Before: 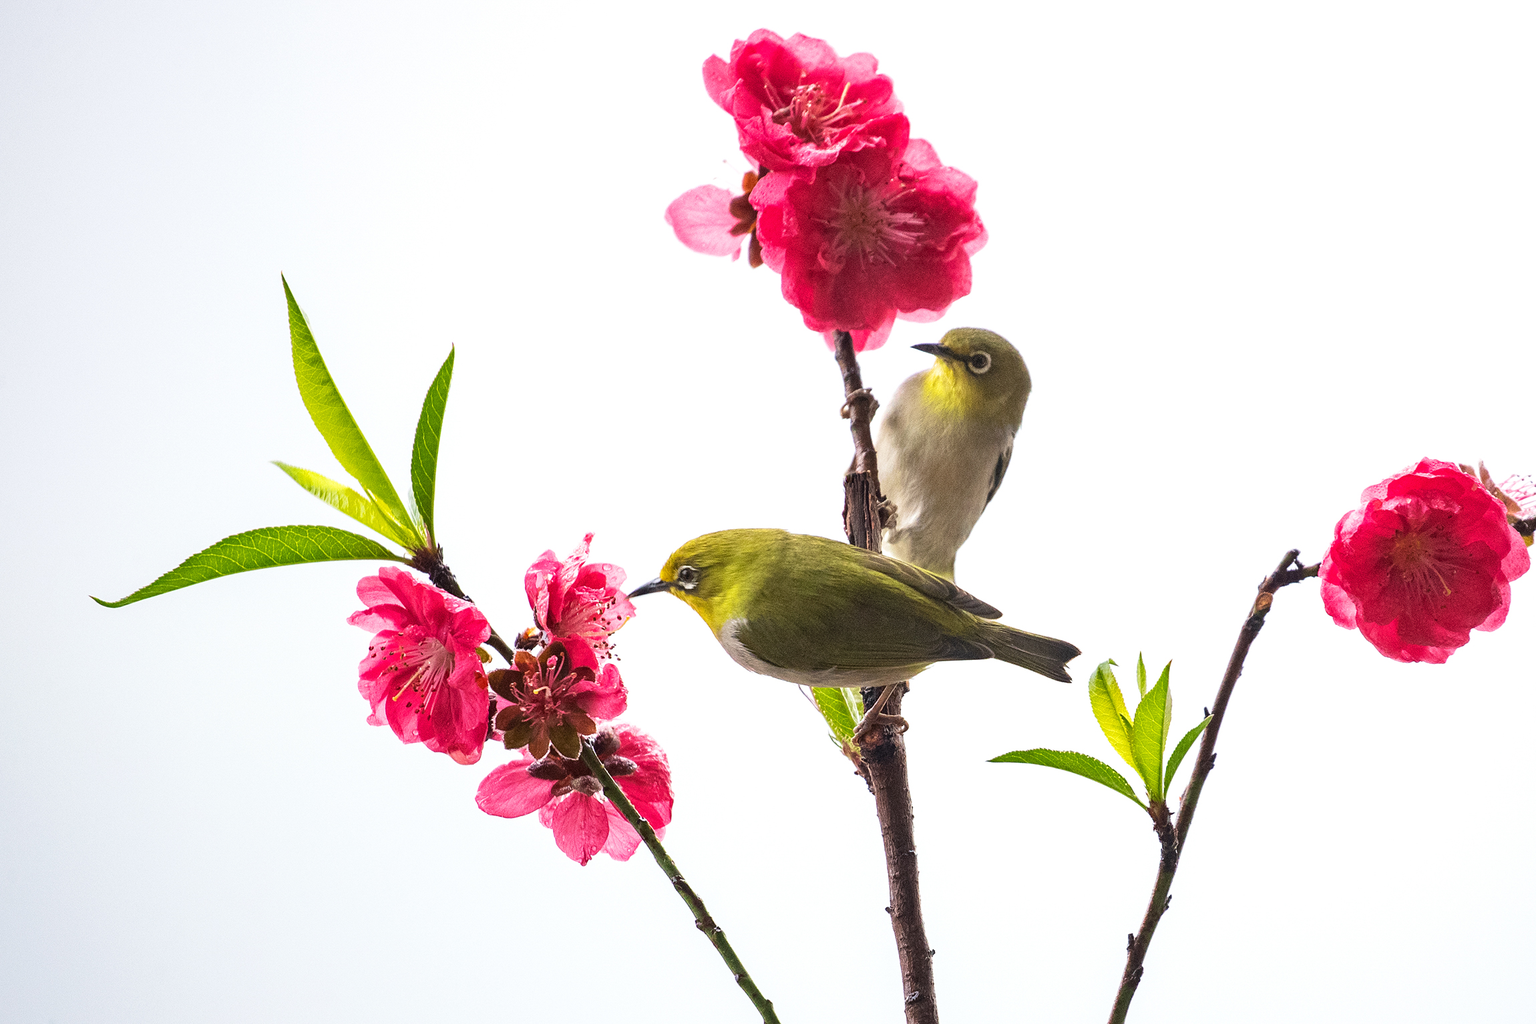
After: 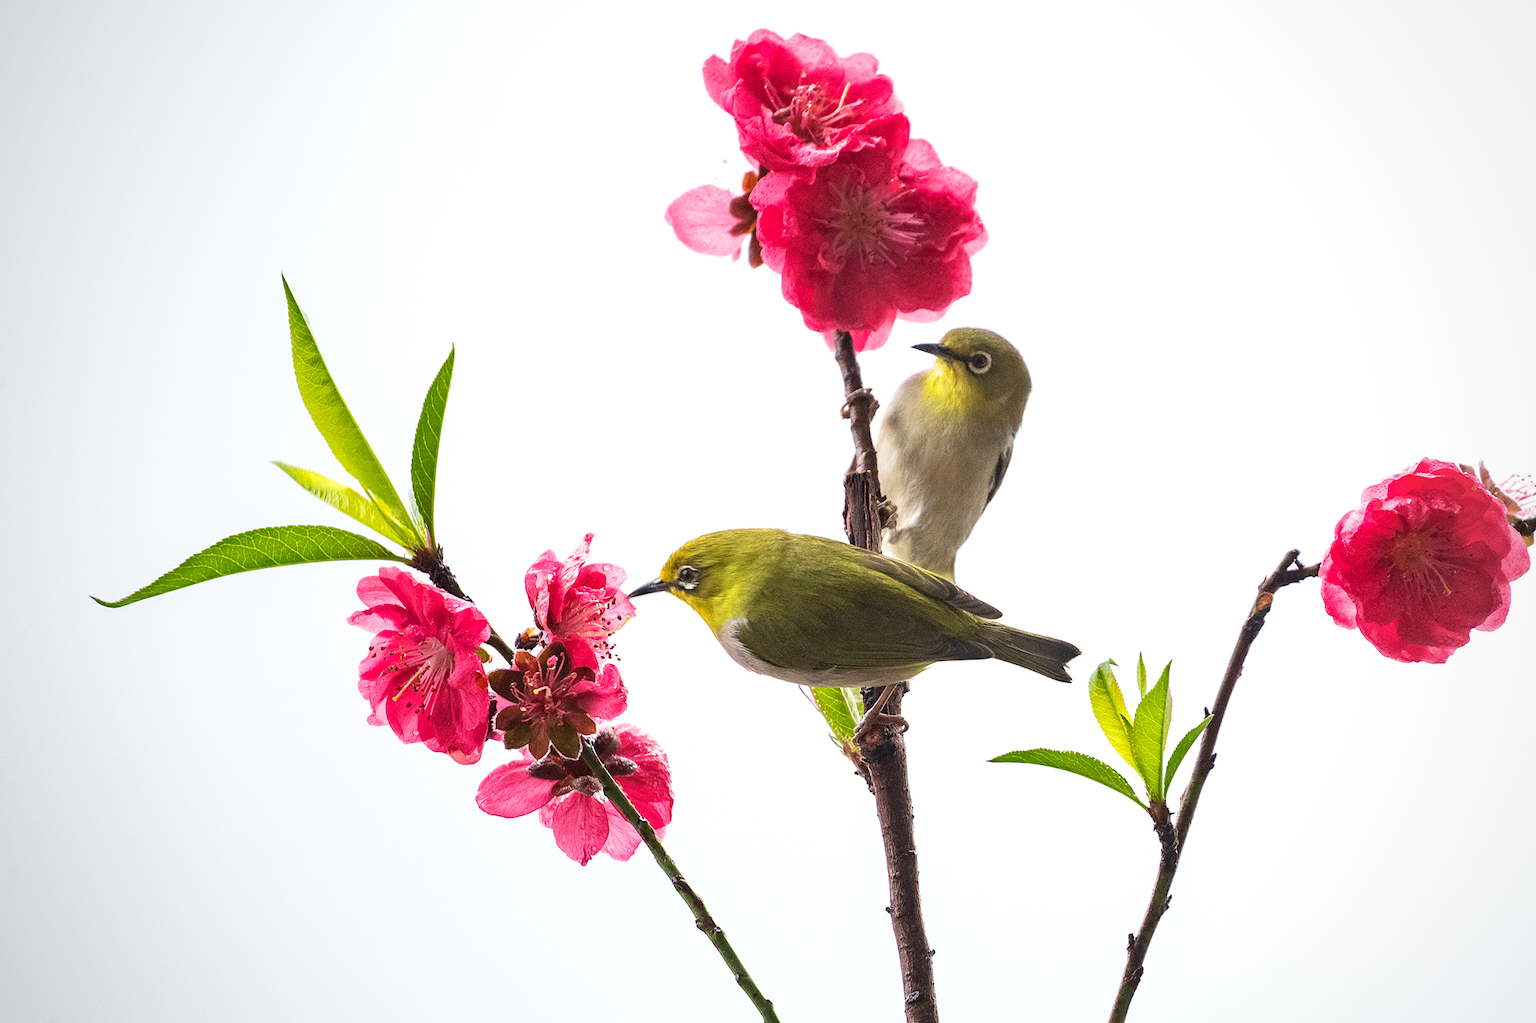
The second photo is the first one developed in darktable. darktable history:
tone equalizer: on, module defaults
vignetting: brightness -0.167
